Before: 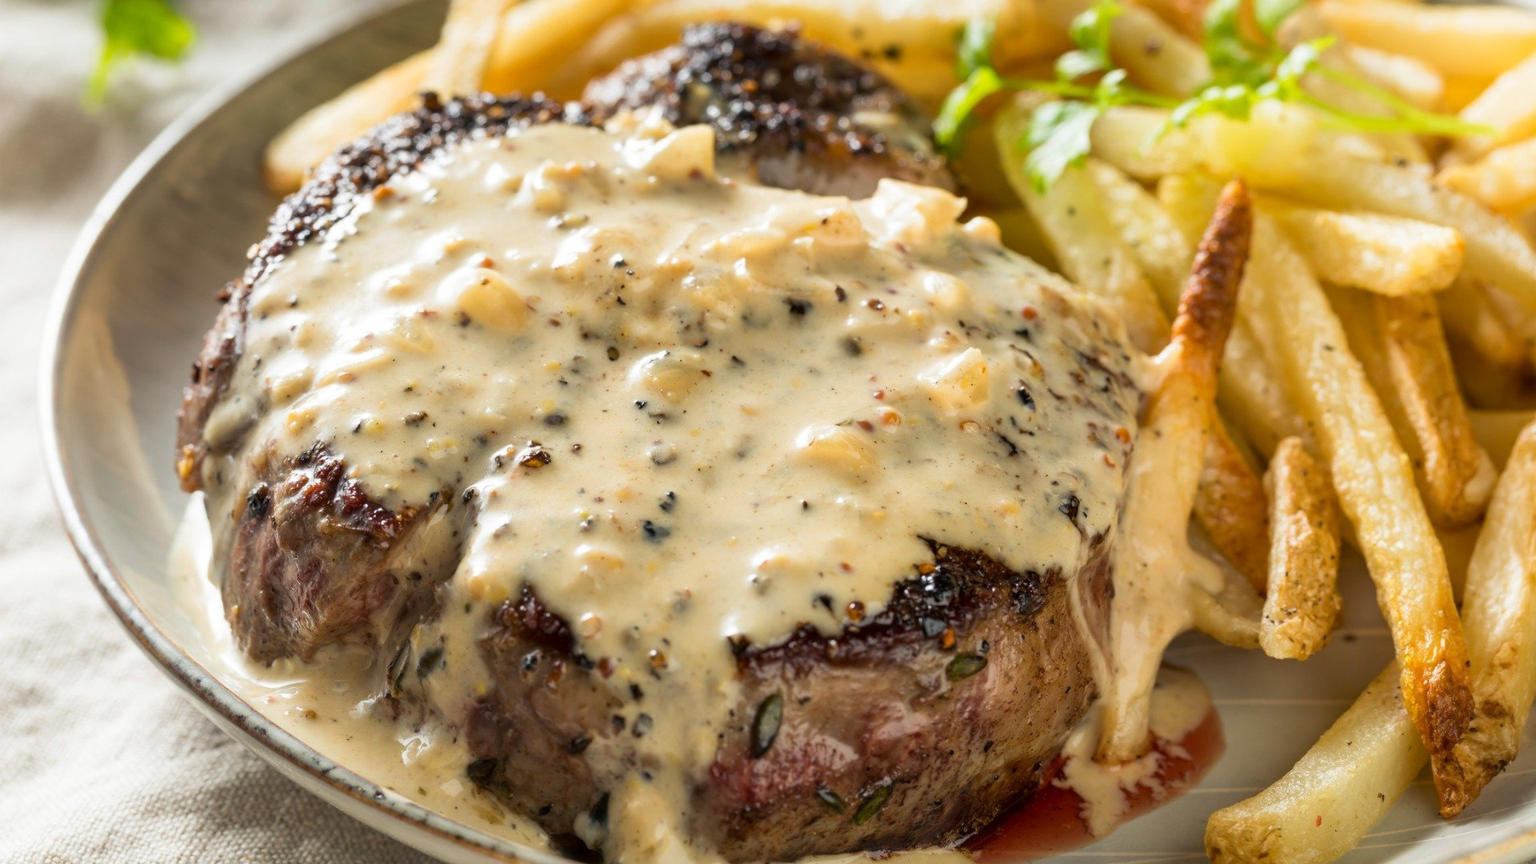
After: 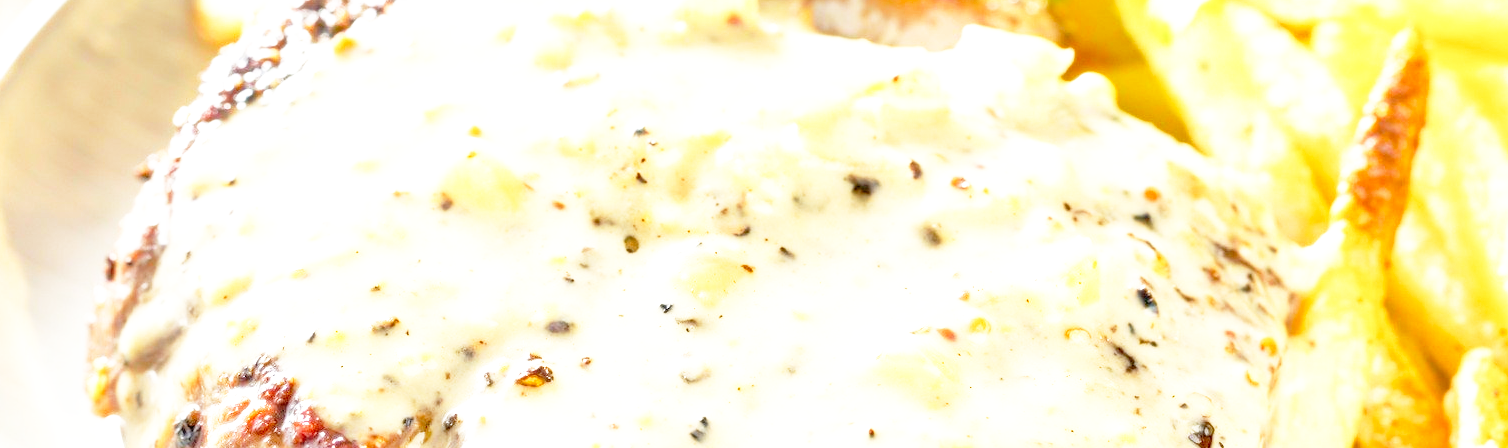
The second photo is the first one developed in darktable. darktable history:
tone equalizer: -7 EV 0.15 EV, -6 EV 0.6 EV, -5 EV 1.15 EV, -4 EV 1.33 EV, -3 EV 1.15 EV, -2 EV 0.6 EV, -1 EV 0.15 EV, mask exposure compensation -0.5 EV
exposure: black level correction 0, exposure 1 EV, compensate exposure bias true, compensate highlight preservation false
base curve: curves: ch0 [(0, 0) (0.012, 0.01) (0.073, 0.168) (0.31, 0.711) (0.645, 0.957) (1, 1)], preserve colors none
crop: left 7.036%, top 18.398%, right 14.379%, bottom 40.043%
